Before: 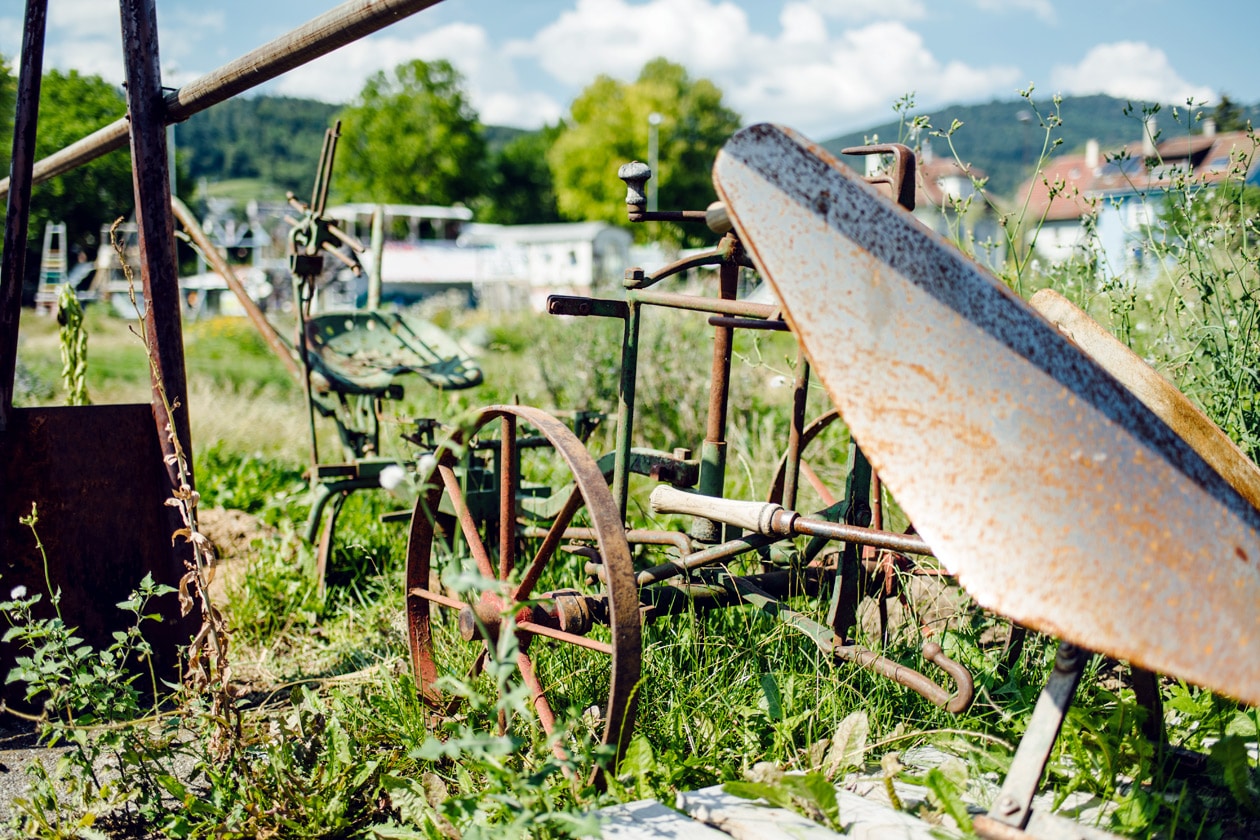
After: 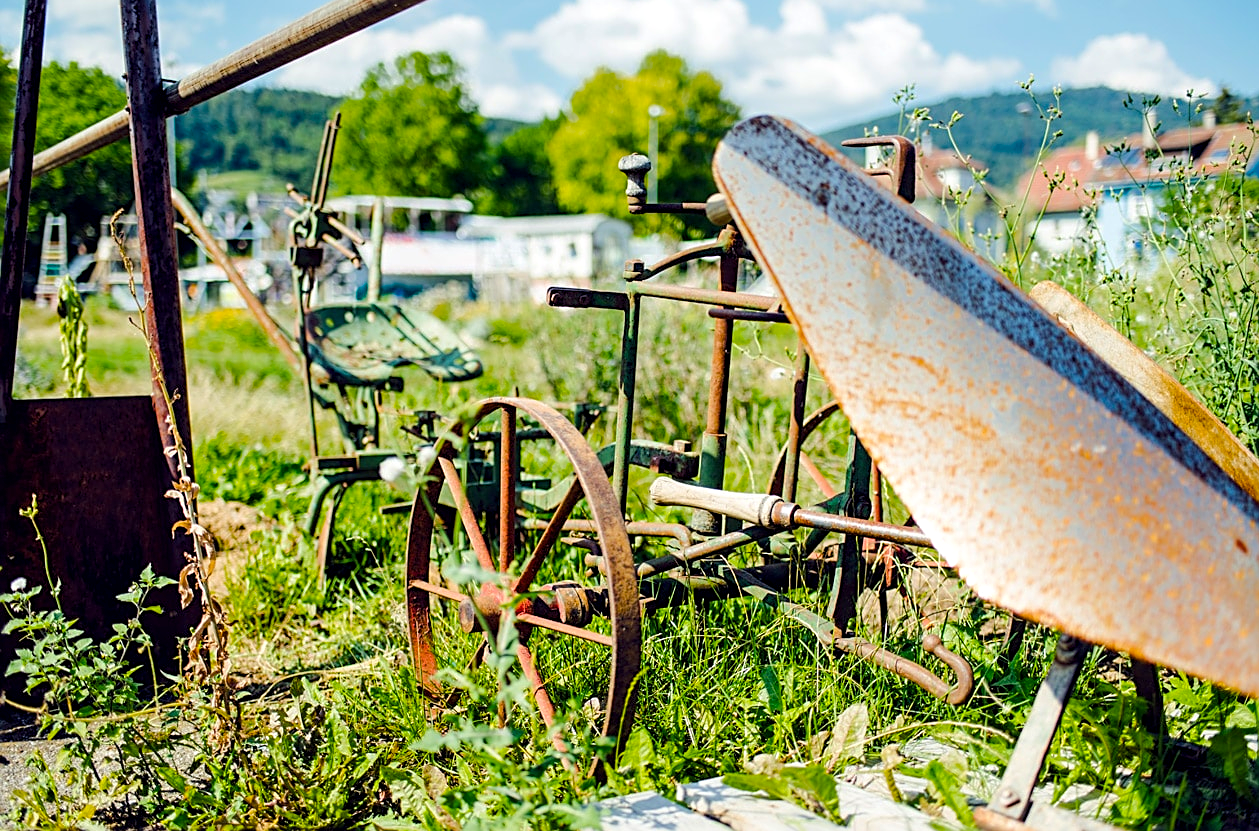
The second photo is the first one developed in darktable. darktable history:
color balance rgb: perceptual saturation grading › global saturation 25%, perceptual brilliance grading › mid-tones 10%, perceptual brilliance grading › shadows 15%, global vibrance 20%
crop: top 1.049%, right 0.001%
sharpen: on, module defaults
local contrast: highlights 100%, shadows 100%, detail 120%, midtone range 0.2
